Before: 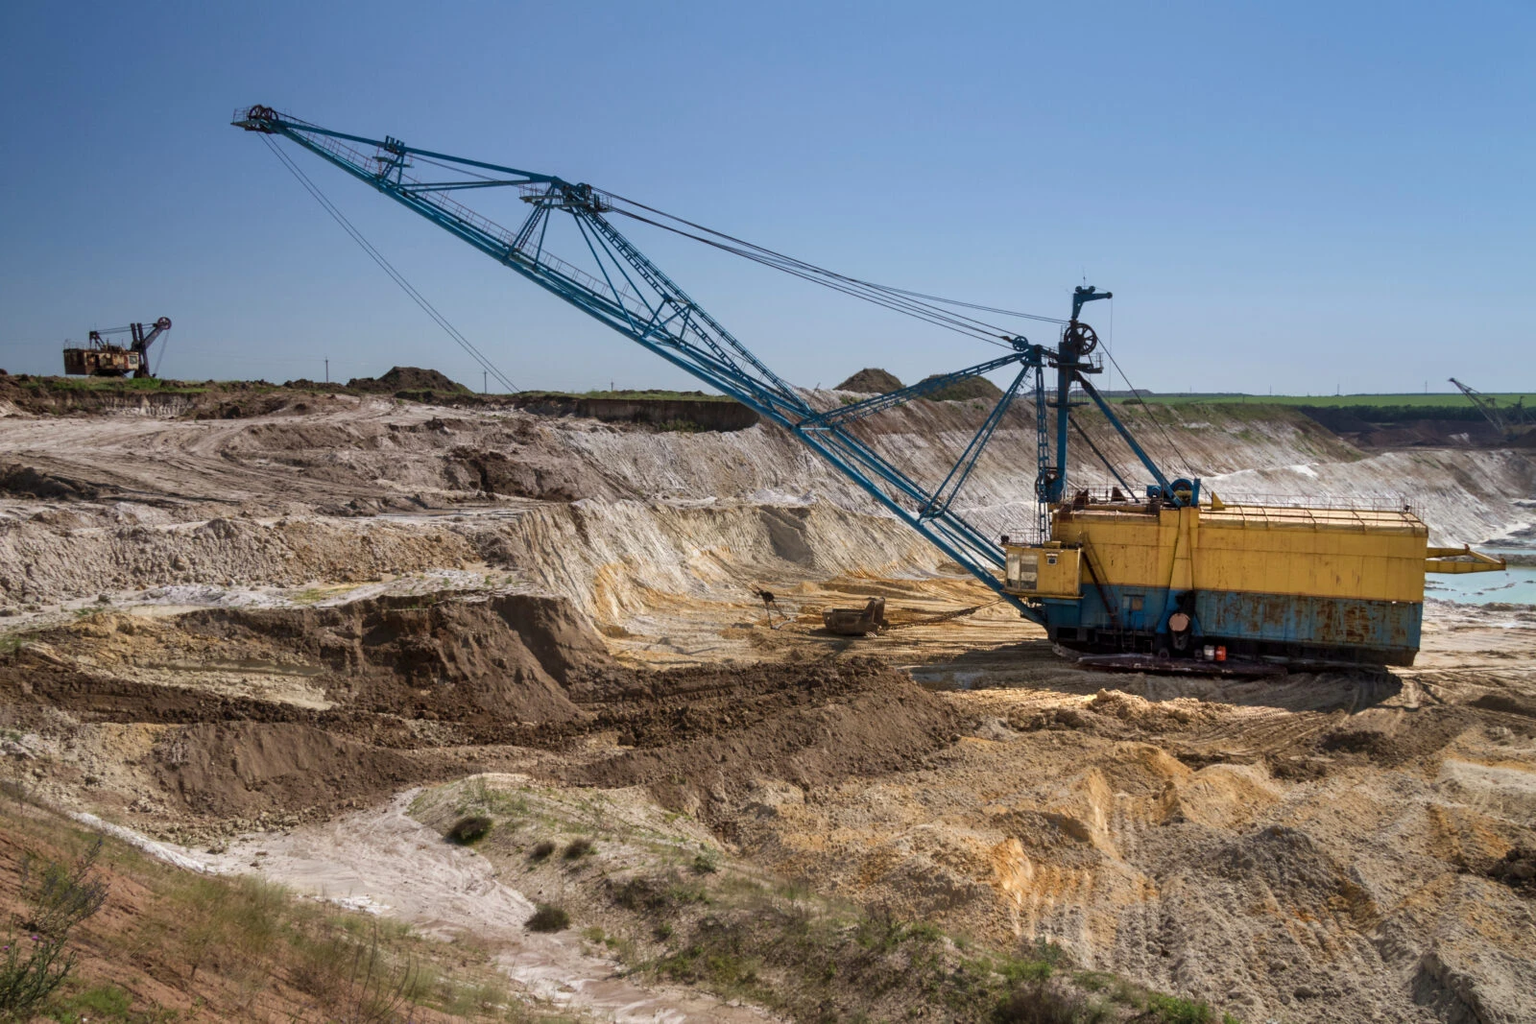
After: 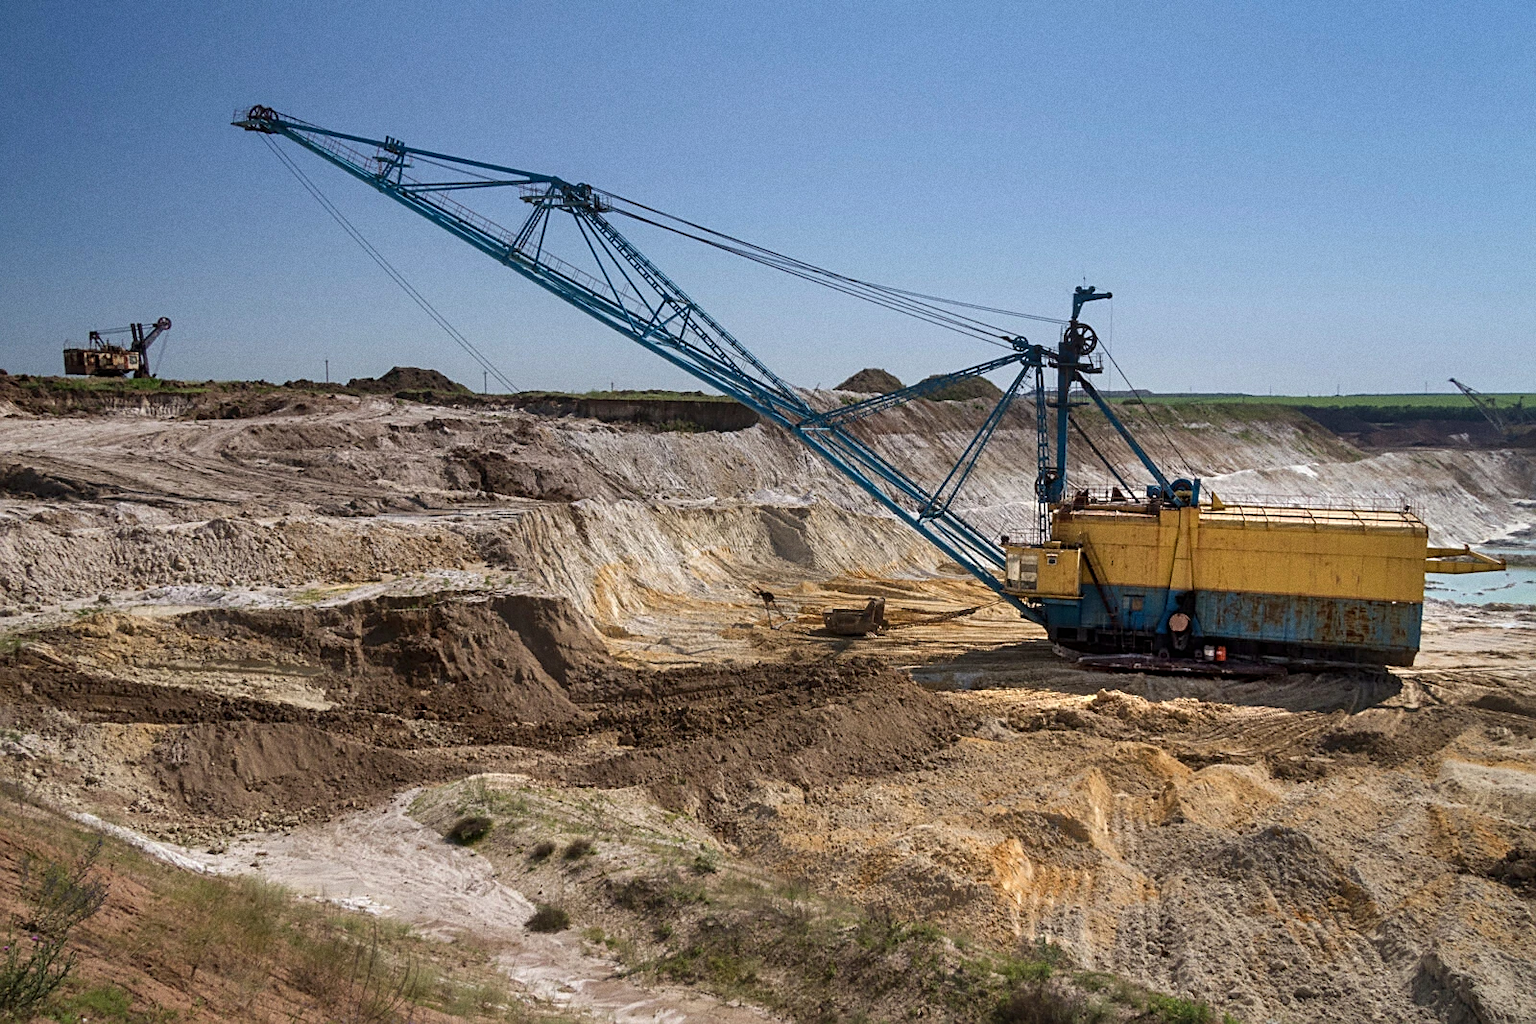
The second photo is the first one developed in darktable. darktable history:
grain: on, module defaults
sharpen: on, module defaults
